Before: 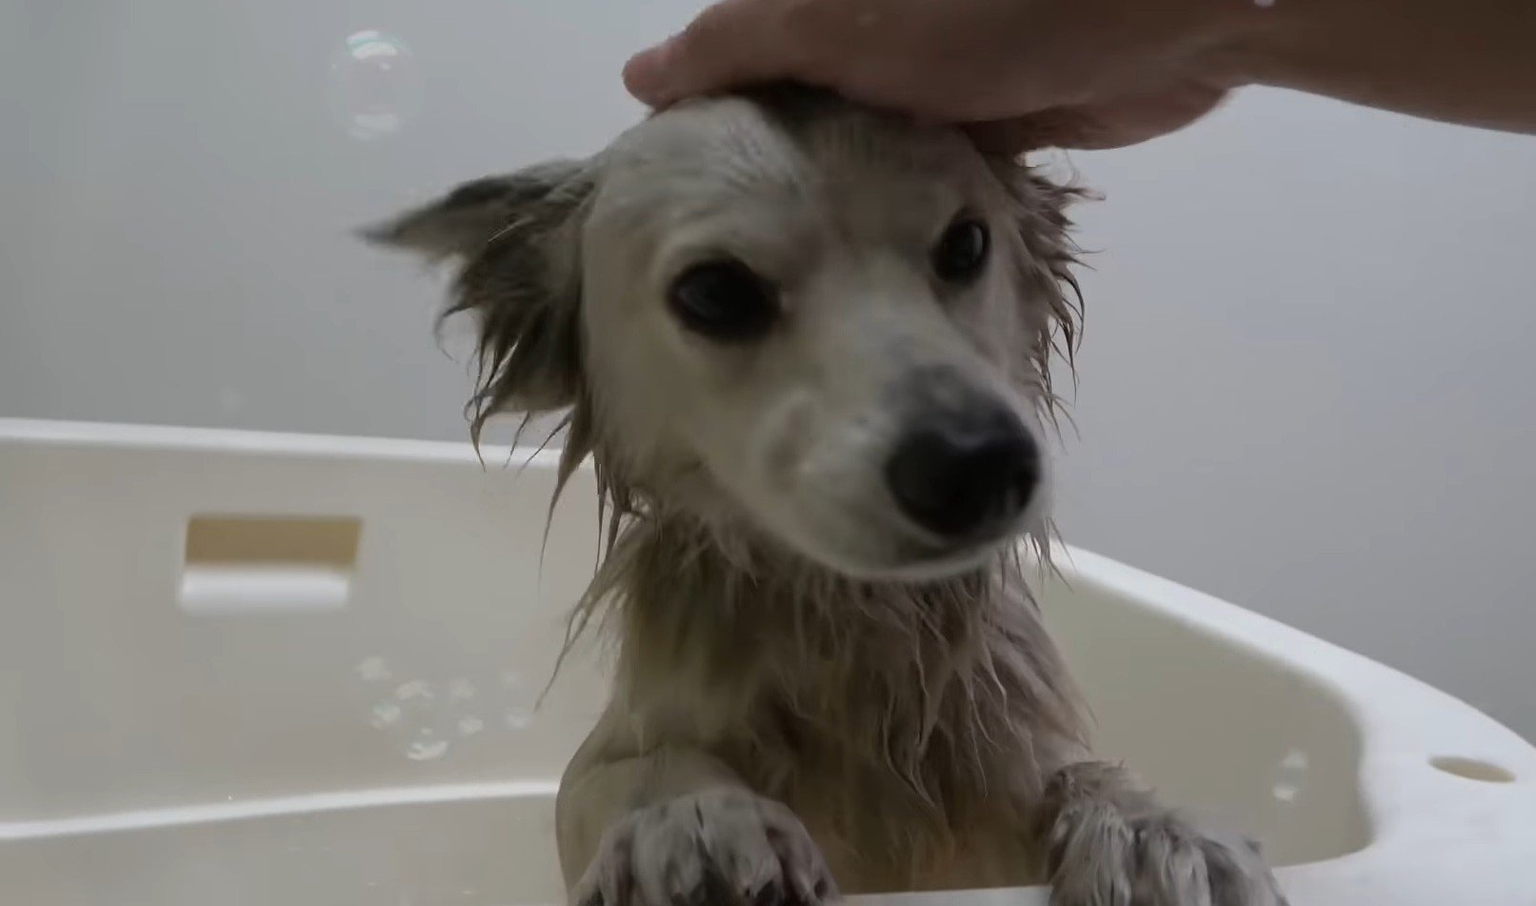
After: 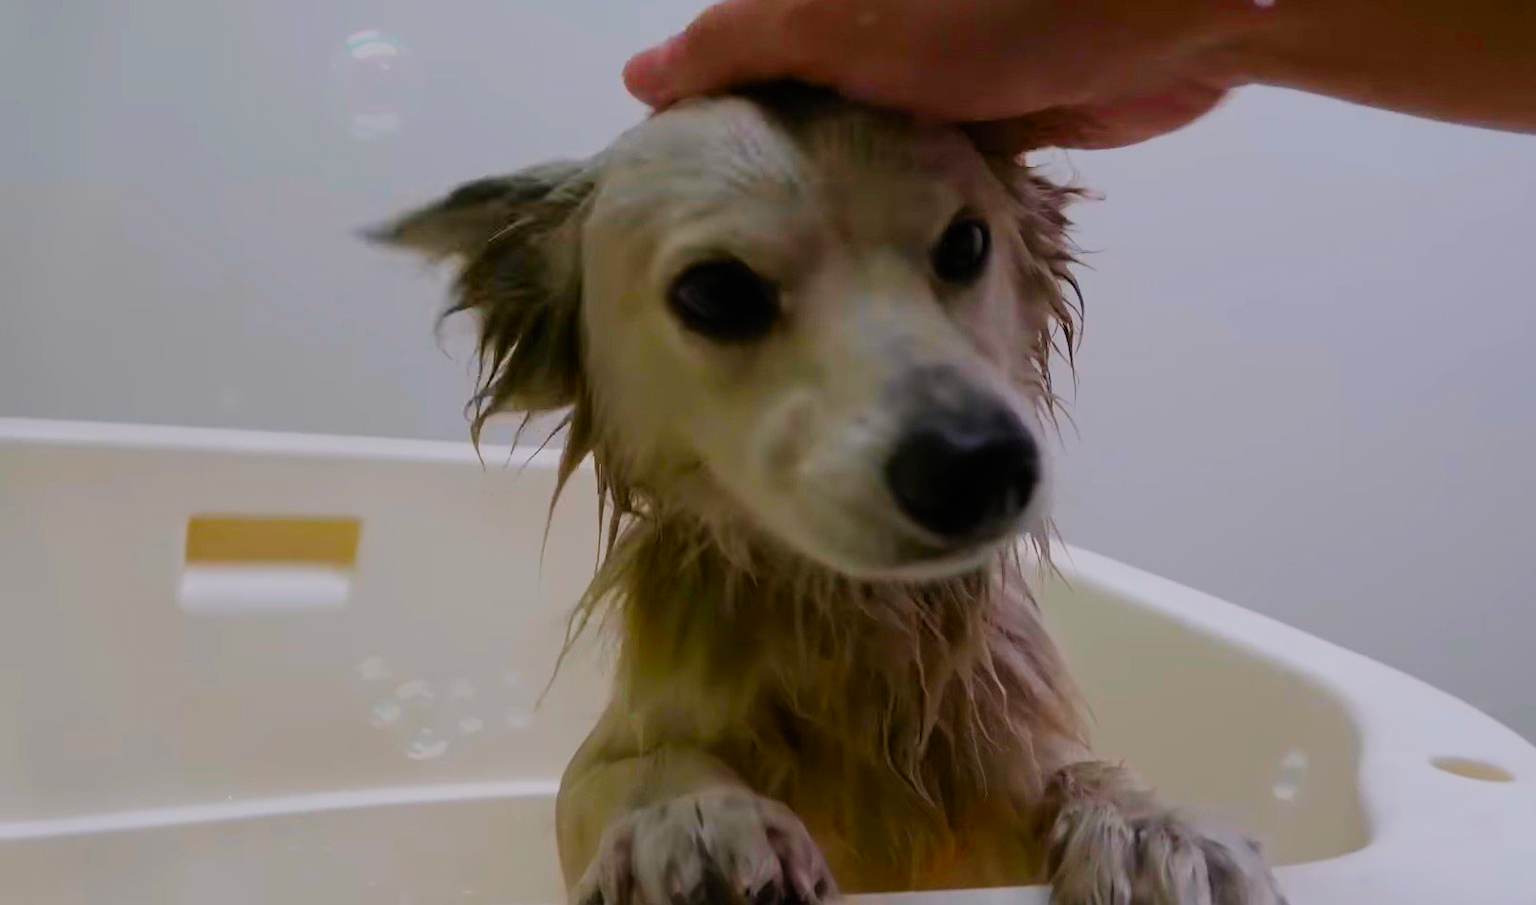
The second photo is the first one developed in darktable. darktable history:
exposure: exposure 0.208 EV, compensate highlight preservation false
filmic rgb: black relative exposure -7.65 EV, white relative exposure 4.56 EV, threshold 5.94 EV, hardness 3.61, preserve chrominance no, color science v5 (2021), contrast in shadows safe, contrast in highlights safe, enable highlight reconstruction true
color correction: highlights a* 1.58, highlights b* -1.77, saturation 2.43
